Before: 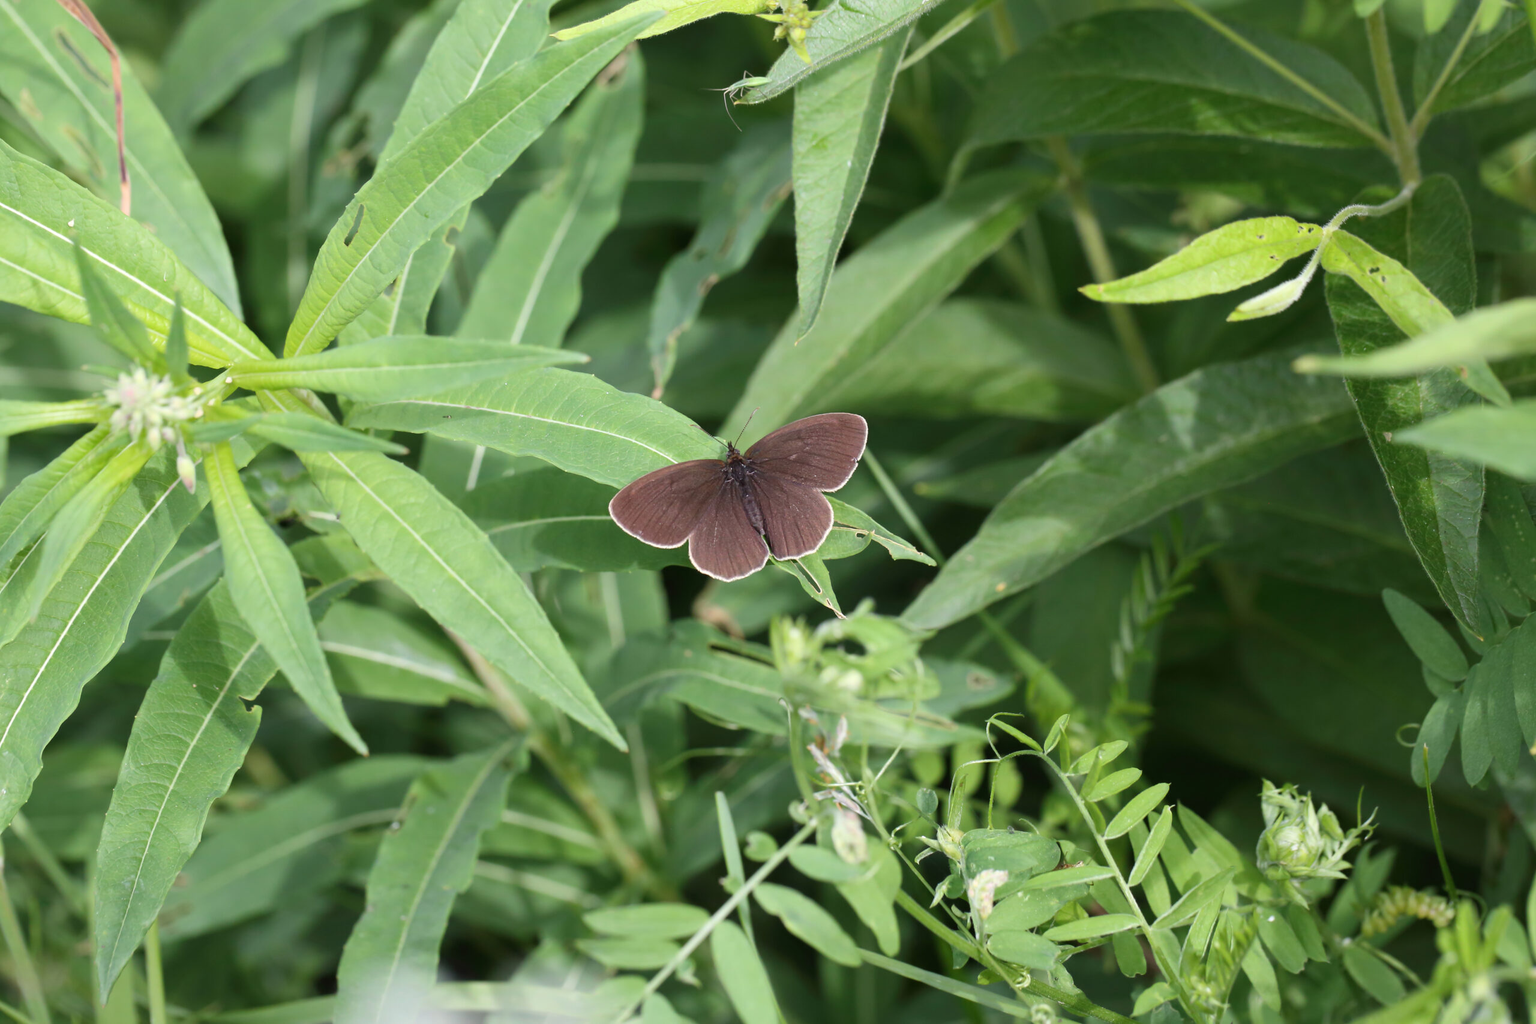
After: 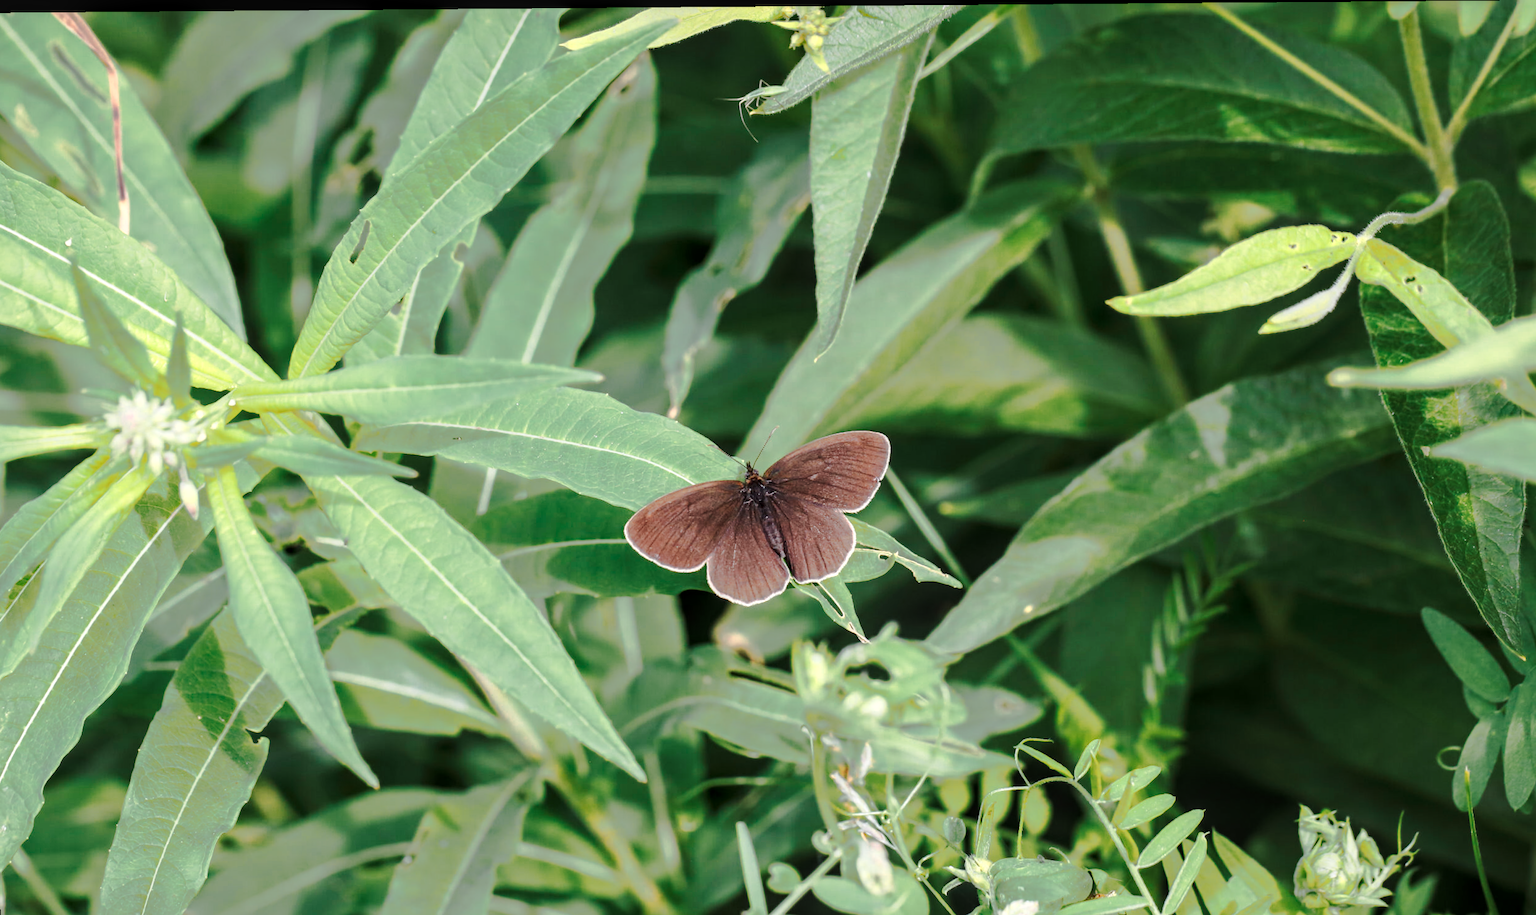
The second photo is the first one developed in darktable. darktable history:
crop and rotate: angle 0.475°, left 0.429%, right 2.915%, bottom 14.174%
tone curve: curves: ch0 [(0, 0) (0.104, 0.061) (0.239, 0.201) (0.327, 0.317) (0.401, 0.443) (0.489, 0.566) (0.65, 0.68) (0.832, 0.858) (1, 0.977)]; ch1 [(0, 0) (0.161, 0.092) (0.35, 0.33) (0.379, 0.401) (0.447, 0.476) (0.495, 0.499) (0.515, 0.518) (0.534, 0.557) (0.602, 0.625) (0.712, 0.706) (1, 1)]; ch2 [(0, 0) (0.359, 0.372) (0.437, 0.437) (0.502, 0.501) (0.55, 0.534) (0.592, 0.601) (0.647, 0.64) (1, 1)], preserve colors none
color zones: curves: ch0 [(0.018, 0.548) (0.197, 0.654) (0.425, 0.447) (0.605, 0.658) (0.732, 0.579)]; ch1 [(0.105, 0.531) (0.224, 0.531) (0.386, 0.39) (0.618, 0.456) (0.732, 0.456) (0.956, 0.421)]; ch2 [(0.039, 0.583) (0.215, 0.465) (0.399, 0.544) (0.465, 0.548) (0.614, 0.447) (0.724, 0.43) (0.882, 0.623) (0.956, 0.632)]
local contrast: on, module defaults
